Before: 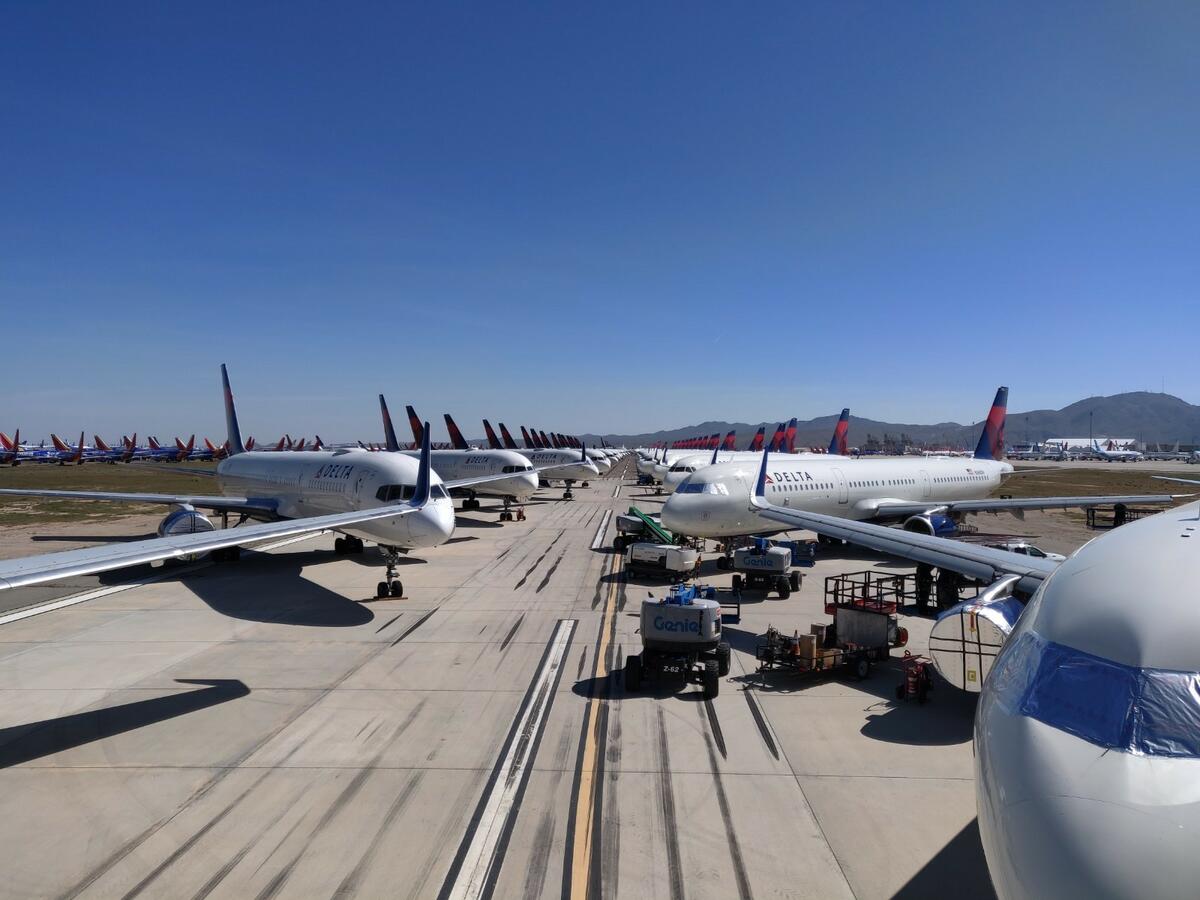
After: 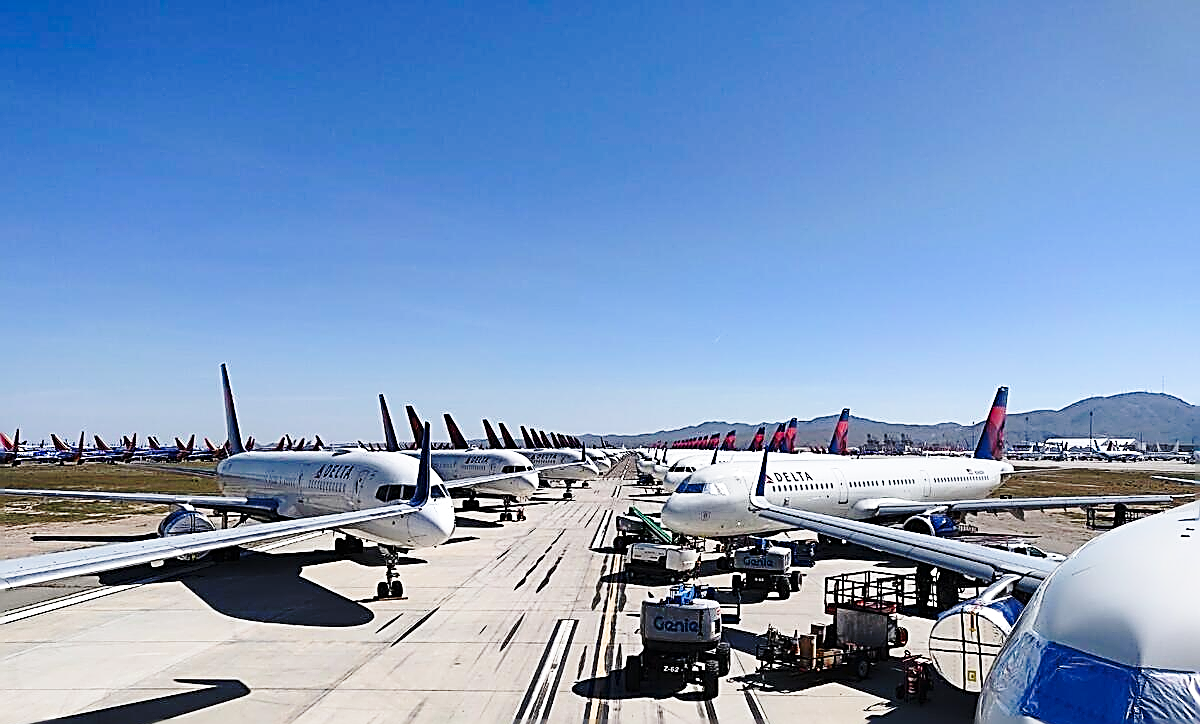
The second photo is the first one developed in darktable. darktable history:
crop: bottom 19.546%
base curve: curves: ch0 [(0, 0) (0.032, 0.037) (0.105, 0.228) (0.435, 0.76) (0.856, 0.983) (1, 1)], preserve colors none
sharpen: amount 1.991
